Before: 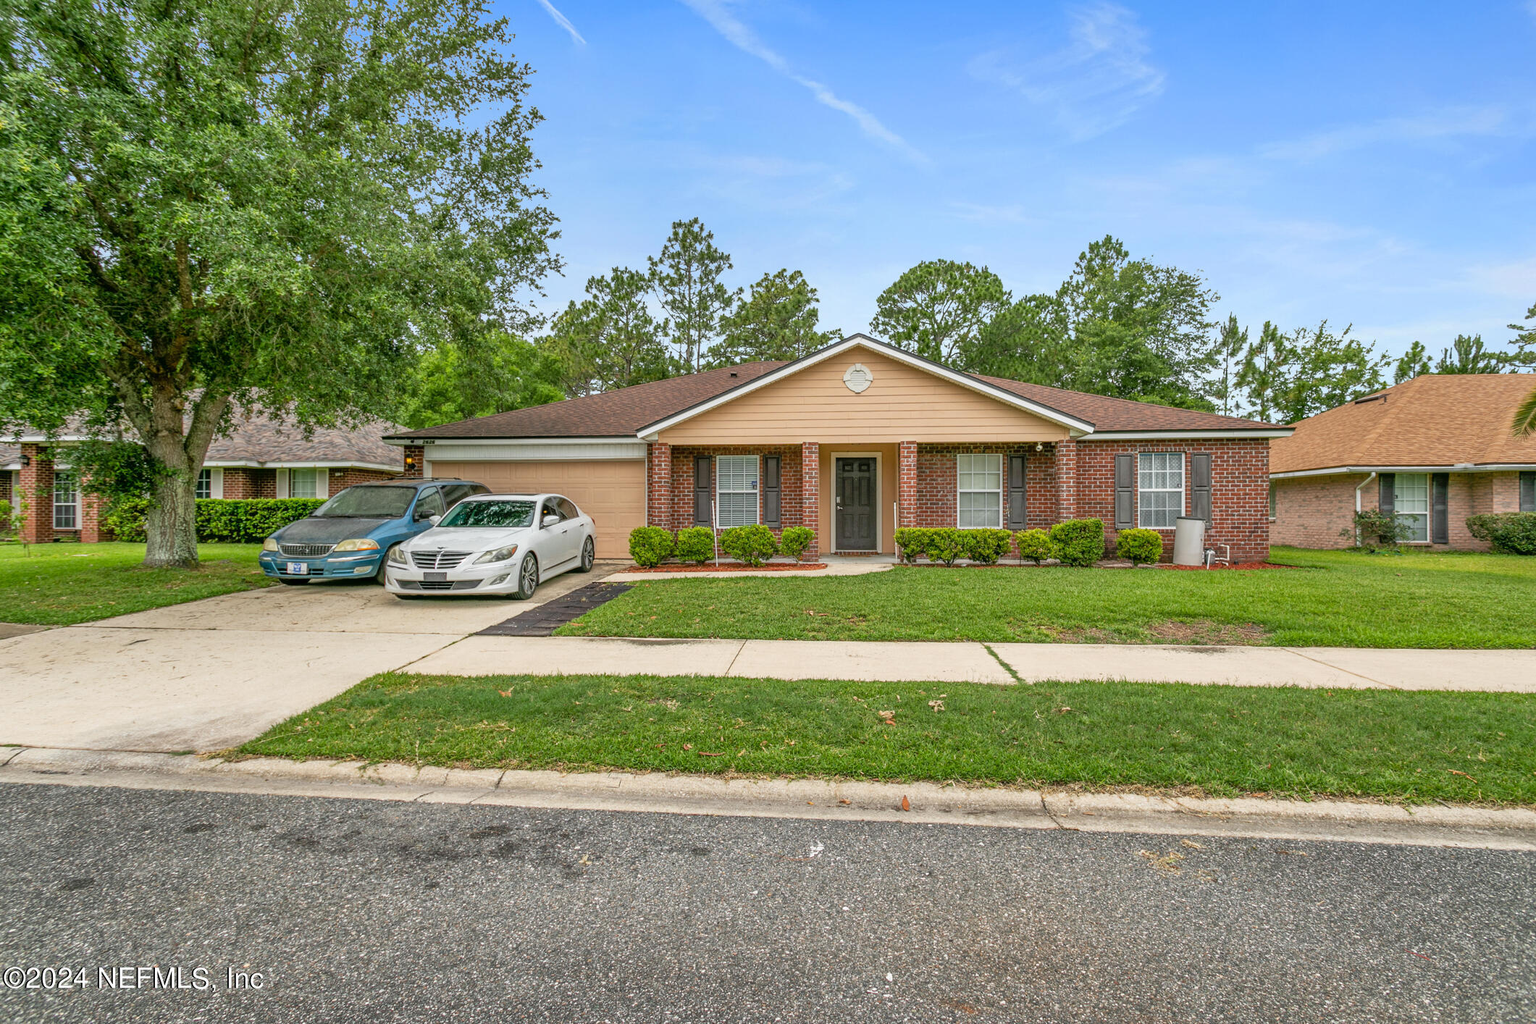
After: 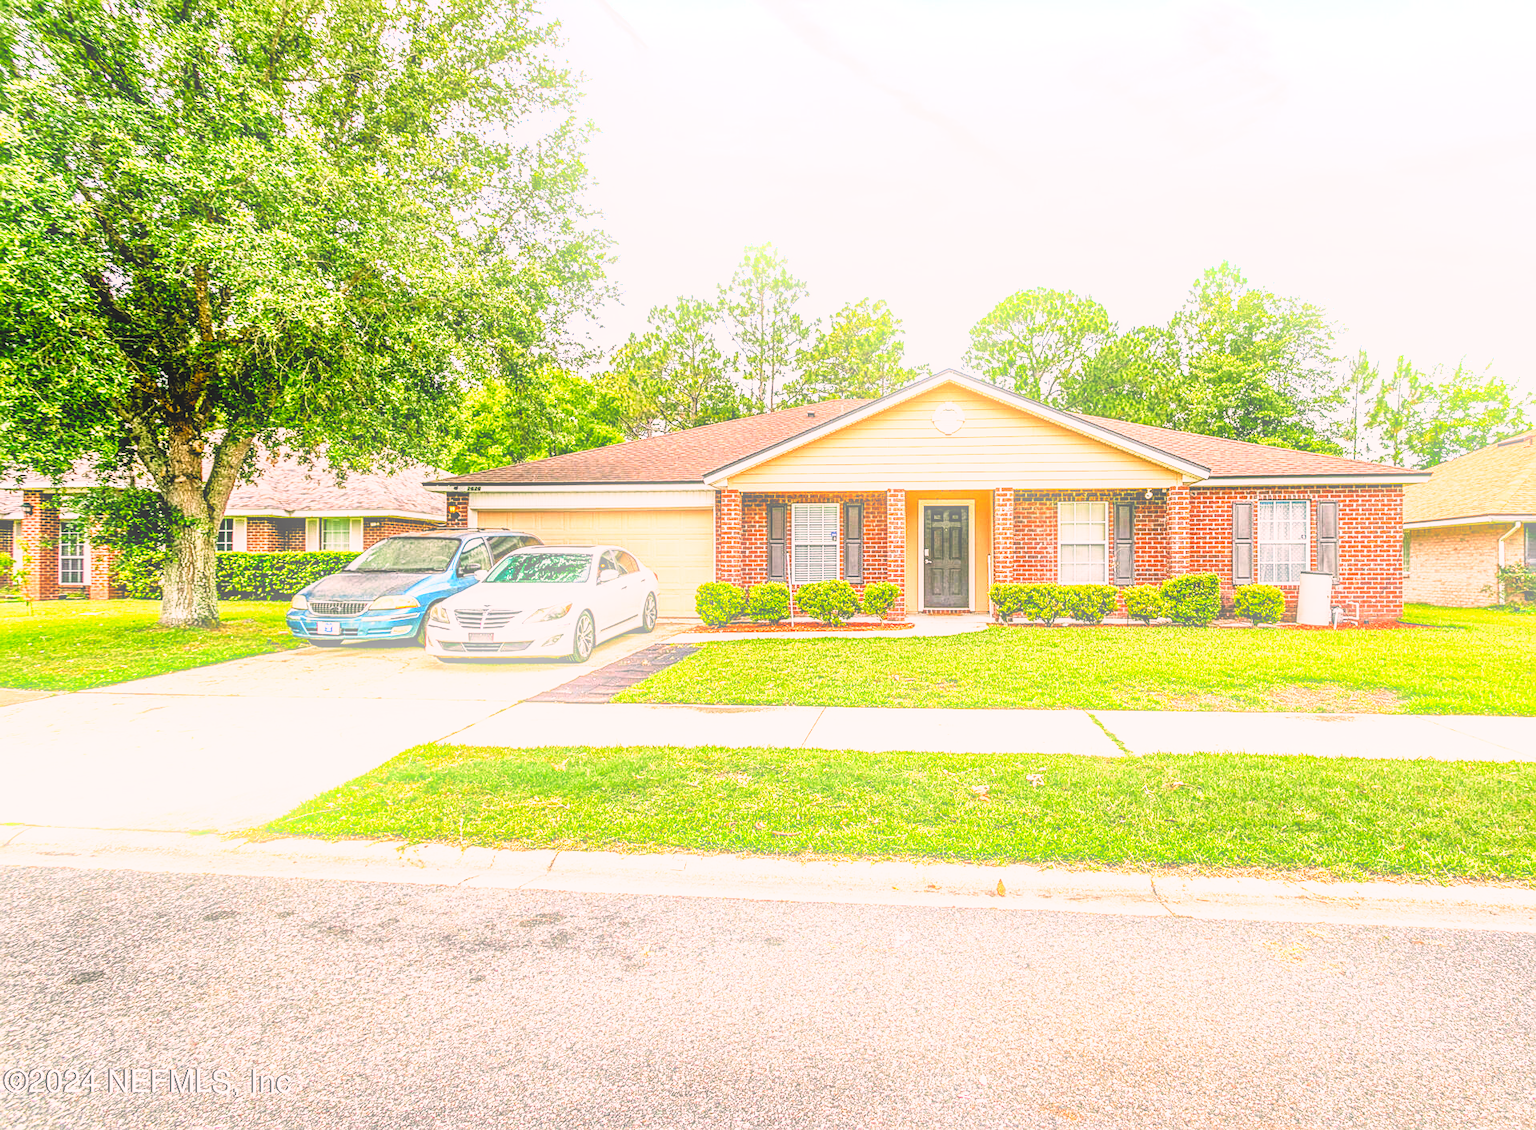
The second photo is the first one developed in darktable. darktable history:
sigmoid: contrast 1.93, skew 0.29, preserve hue 0%
exposure: black level correction 0.001, exposure 1.3 EV, compensate highlight preservation false
color correction: highlights a* 12.23, highlights b* 5.41
crop: right 9.509%, bottom 0.031%
bloom: size 16%, threshold 98%, strength 20%
local contrast: on, module defaults
contrast equalizer: octaves 7, y [[0.6 ×6], [0.55 ×6], [0 ×6], [0 ×6], [0 ×6]], mix 0.29
sharpen: on, module defaults
